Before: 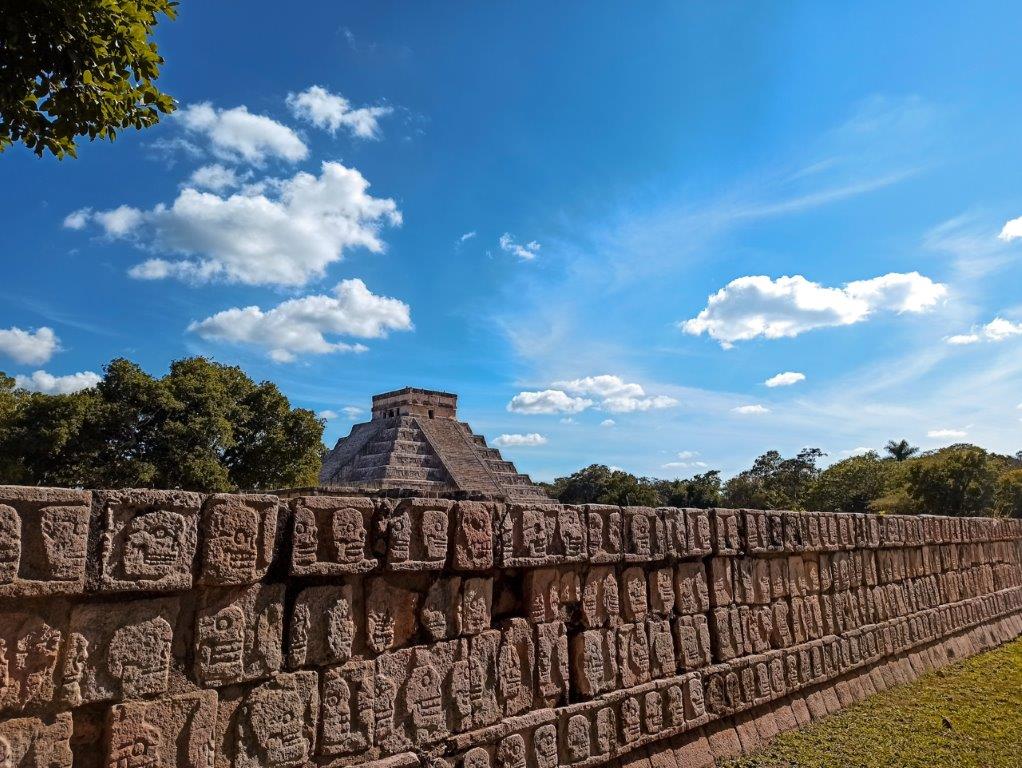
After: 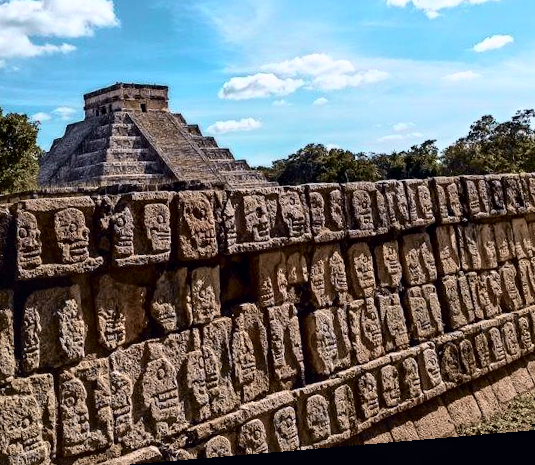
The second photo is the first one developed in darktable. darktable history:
local contrast: highlights 25%, shadows 75%, midtone range 0.75
crop: left 29.672%, top 41.786%, right 20.851%, bottom 3.487%
tone curve: curves: ch0 [(0, 0.039) (0.104, 0.094) (0.285, 0.301) (0.673, 0.796) (0.845, 0.932) (0.994, 0.971)]; ch1 [(0, 0) (0.356, 0.385) (0.424, 0.405) (0.498, 0.502) (0.586, 0.57) (0.657, 0.642) (1, 1)]; ch2 [(0, 0) (0.424, 0.438) (0.46, 0.453) (0.515, 0.505) (0.557, 0.57) (0.612, 0.583) (0.722, 0.67) (1, 1)], color space Lab, independent channels, preserve colors none
rotate and perspective: rotation -4.86°, automatic cropping off
